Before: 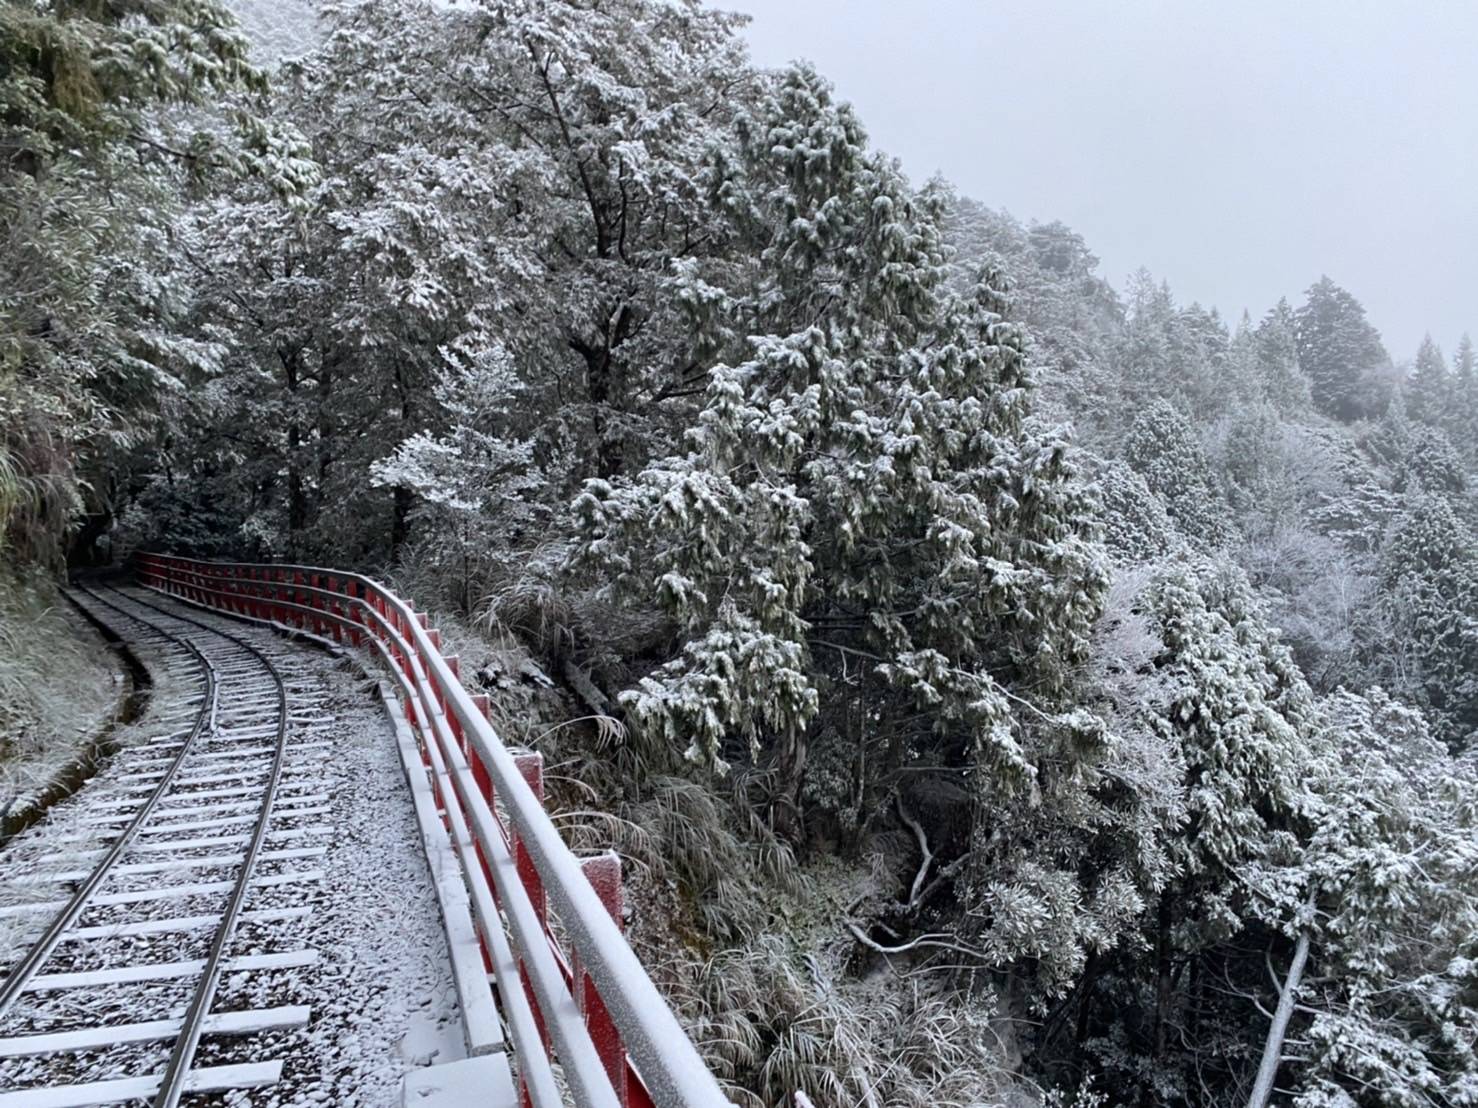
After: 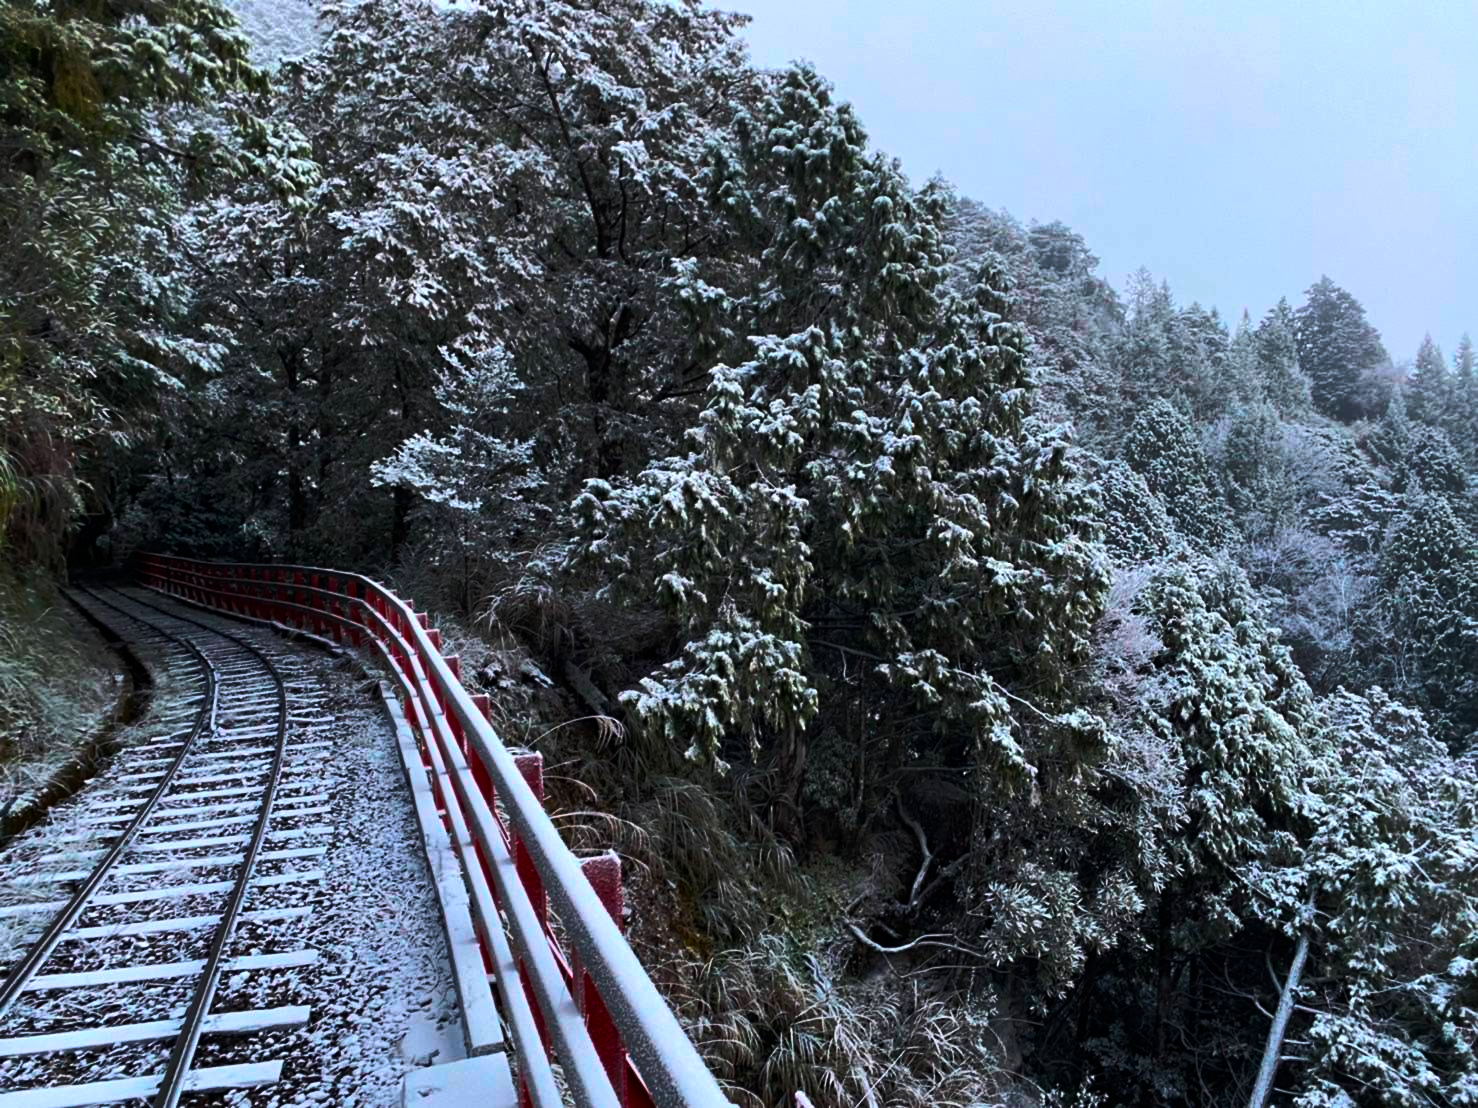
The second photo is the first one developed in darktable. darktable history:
color balance: mode lift, gamma, gain (sRGB)
color balance rgb: linear chroma grading › global chroma 40.15%, perceptual saturation grading › global saturation 60.58%, perceptual saturation grading › highlights 20.44%, perceptual saturation grading › shadows -50.36%, perceptual brilliance grading › highlights 2.19%, perceptual brilliance grading › mid-tones -50.36%, perceptual brilliance grading › shadows -50.36%
